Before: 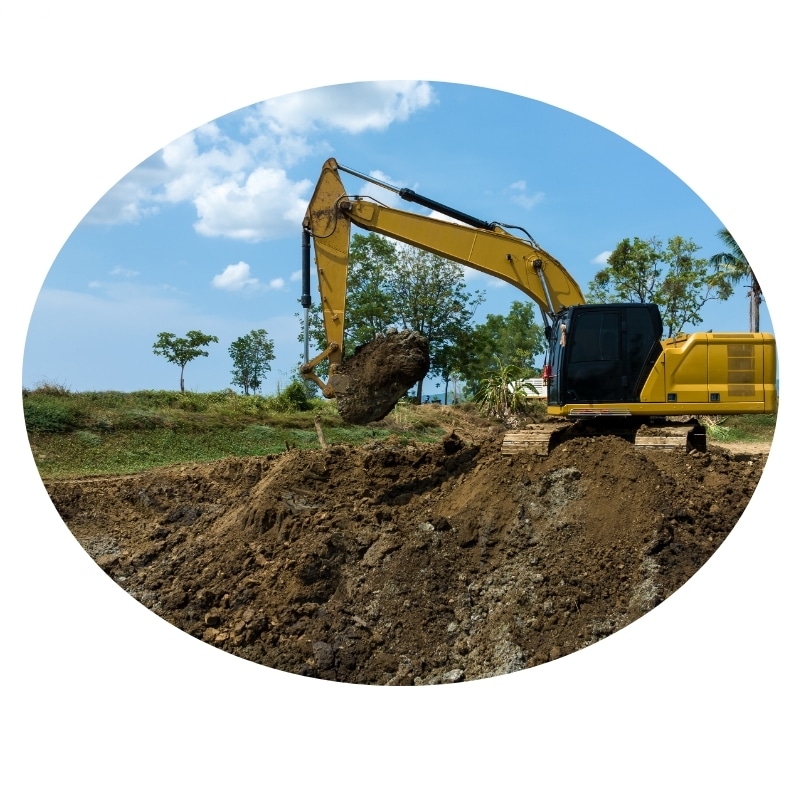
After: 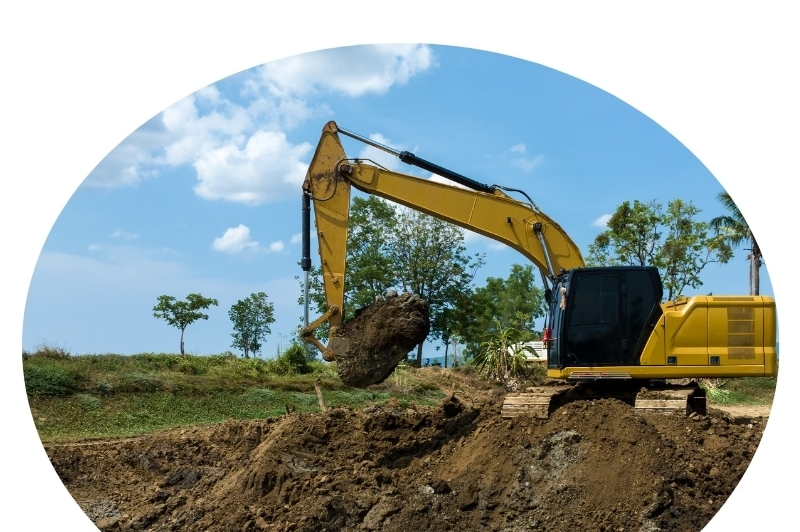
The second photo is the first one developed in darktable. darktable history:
crop and rotate: top 4.747%, bottom 28.726%
